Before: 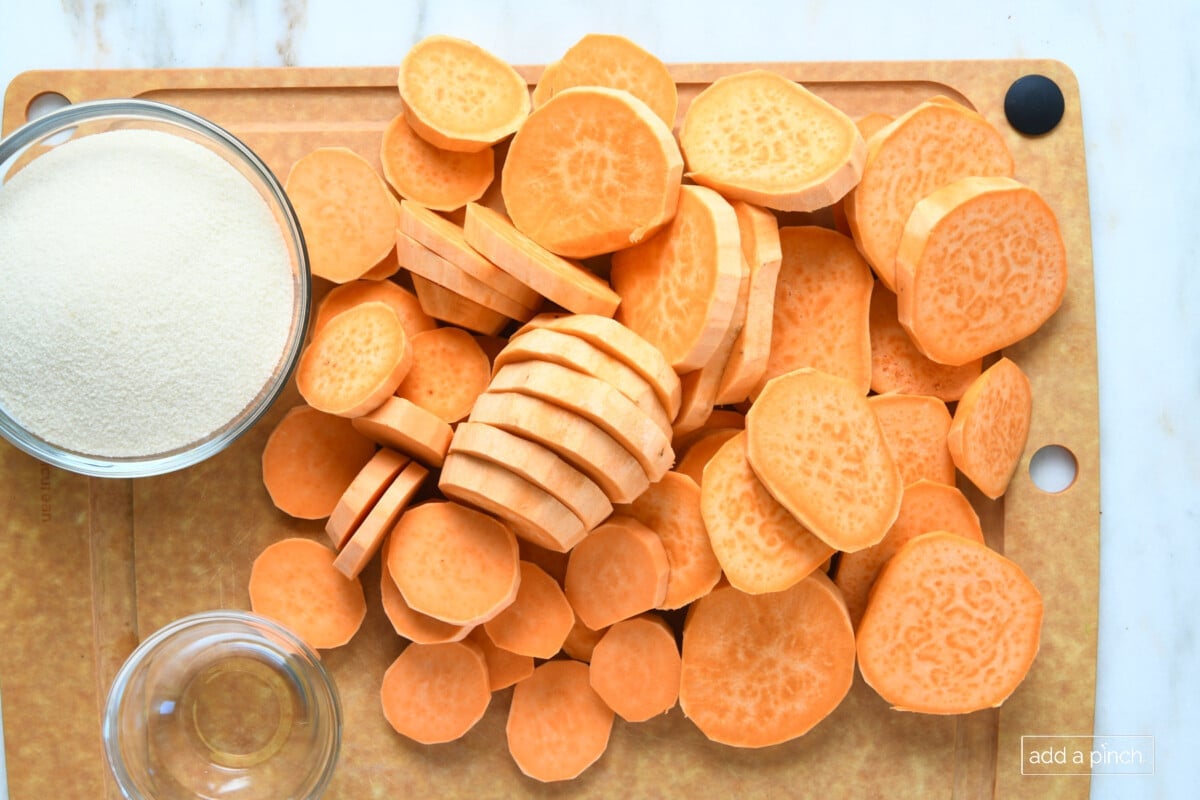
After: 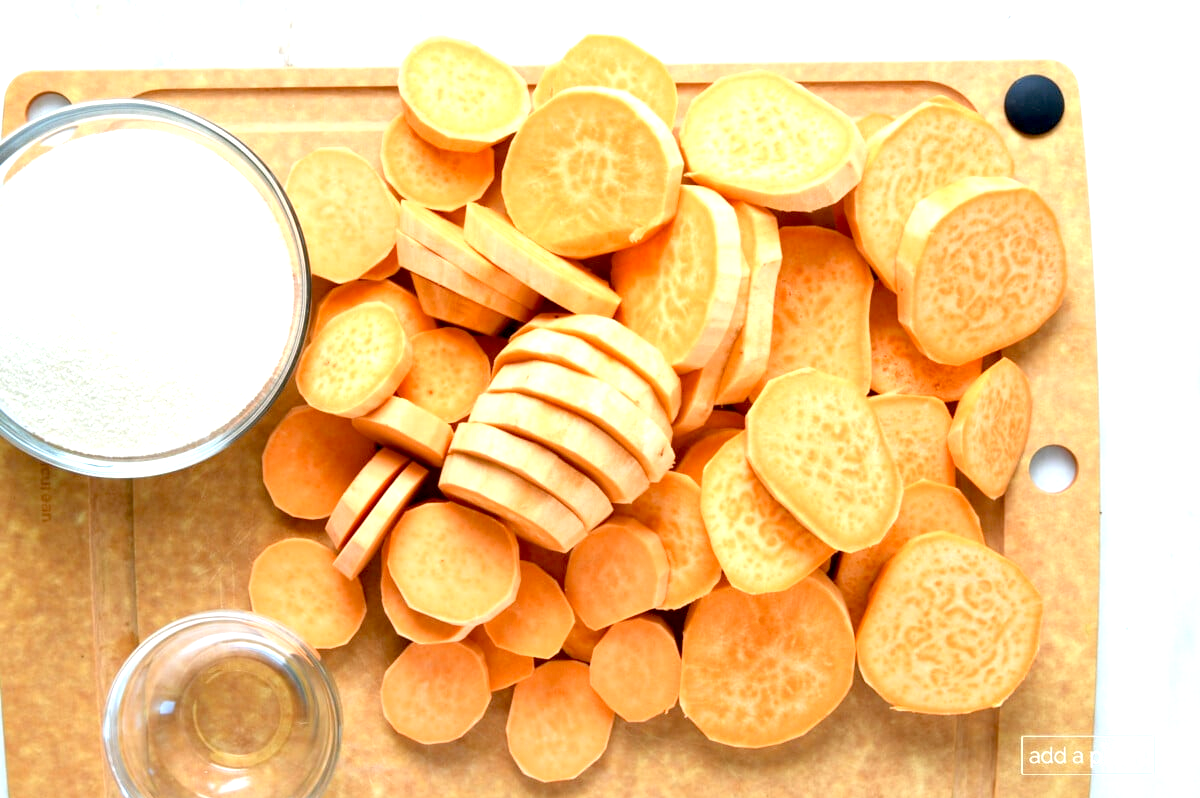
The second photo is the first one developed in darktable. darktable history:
exposure: black level correction 0.012, exposure 0.7 EV, compensate exposure bias true, compensate highlight preservation false
crop: top 0.05%, bottom 0.098%
